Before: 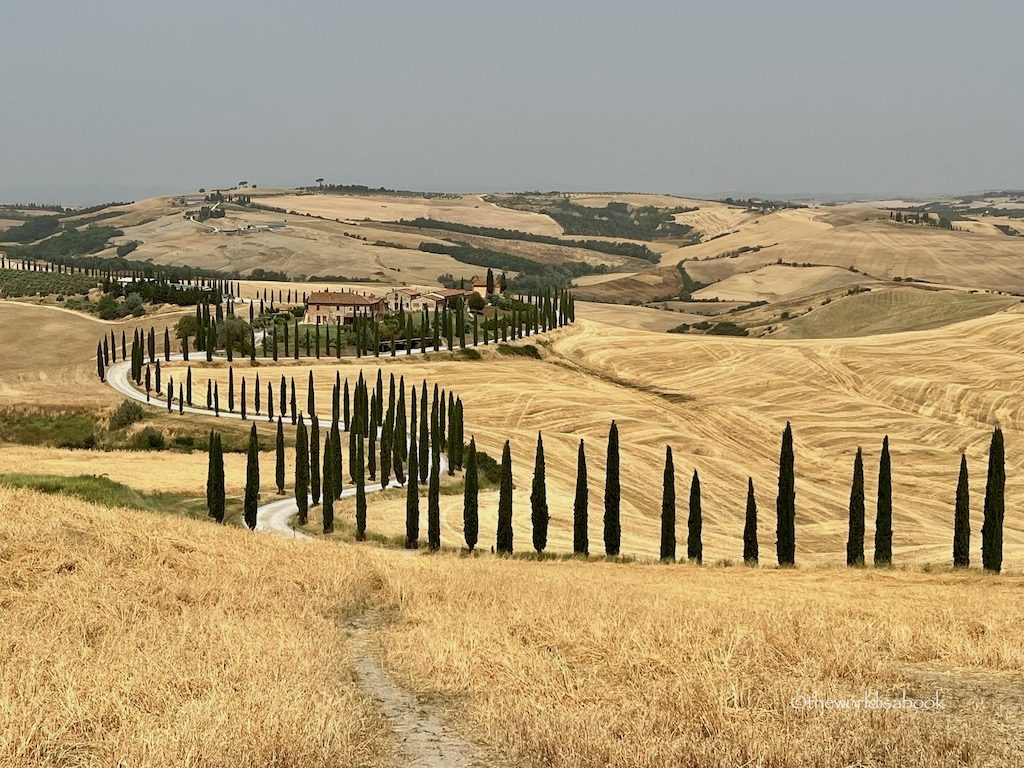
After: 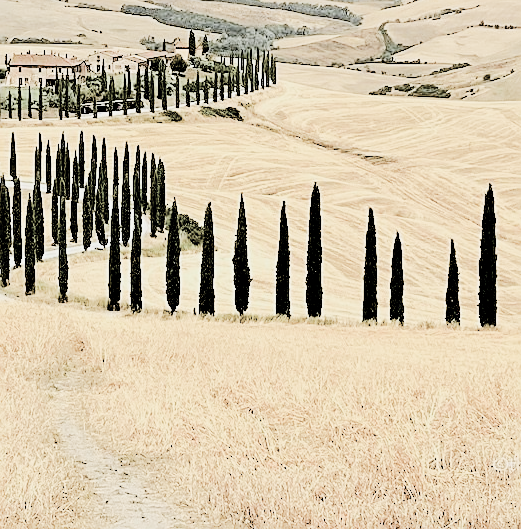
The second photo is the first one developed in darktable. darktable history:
color zones: curves: ch1 [(0, 0.831) (0.08, 0.771) (0.157, 0.268) (0.241, 0.207) (0.562, -0.005) (0.714, -0.013) (0.876, 0.01) (1, 0.831)]
exposure: black level correction 0.01, exposure 1 EV, compensate exposure bias true, compensate highlight preservation false
crop and rotate: left 29.19%, top 31.102%, right 19.849%
filmic rgb: black relative exposure -6.56 EV, white relative exposure 4.69 EV, hardness 3.16, contrast 0.809
tone curve: curves: ch0 [(0, 0) (0.114, 0.083) (0.303, 0.285) (0.447, 0.51) (0.602, 0.697) (0.772, 0.866) (0.999, 0.978)]; ch1 [(0, 0) (0.389, 0.352) (0.458, 0.433) (0.486, 0.474) (0.509, 0.505) (0.535, 0.528) (0.57, 0.579) (0.696, 0.706) (1, 1)]; ch2 [(0, 0) (0.369, 0.388) (0.449, 0.431) (0.501, 0.5) (0.528, 0.527) (0.589, 0.608) (0.697, 0.721) (1, 1)], color space Lab, independent channels, preserve colors none
sharpen: on, module defaults
tone equalizer: -7 EV 0.164 EV, -6 EV 0.567 EV, -5 EV 1.11 EV, -4 EV 1.34 EV, -3 EV 1.17 EV, -2 EV 0.6 EV, -1 EV 0.166 EV, edges refinement/feathering 500, mask exposure compensation -1.57 EV, preserve details no
